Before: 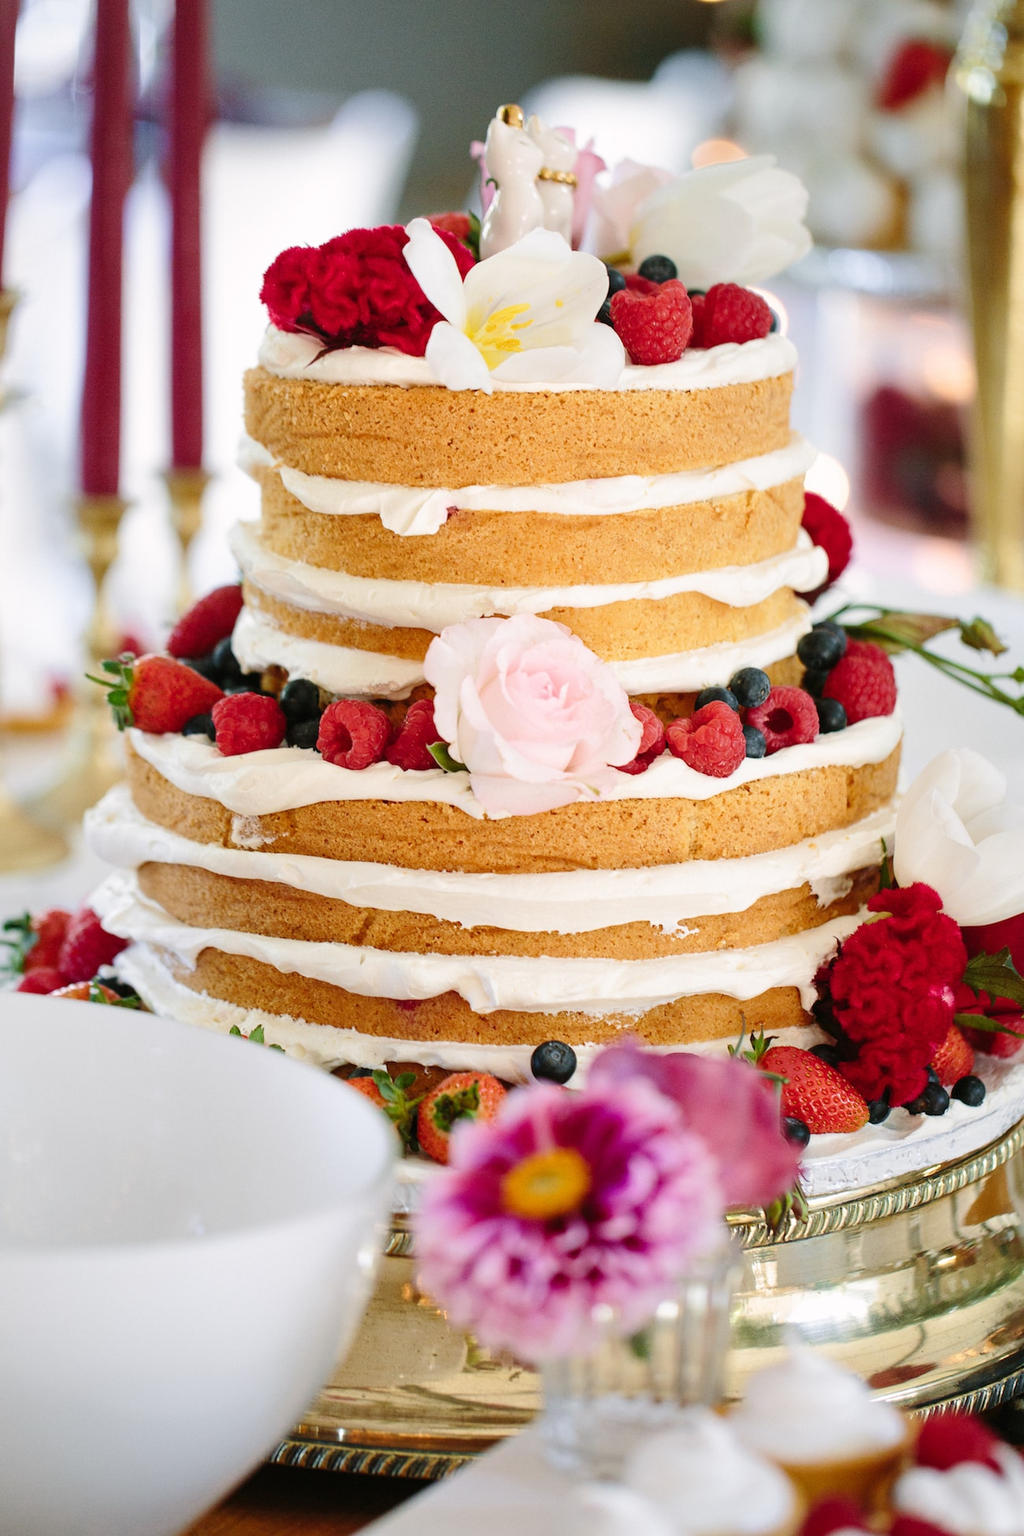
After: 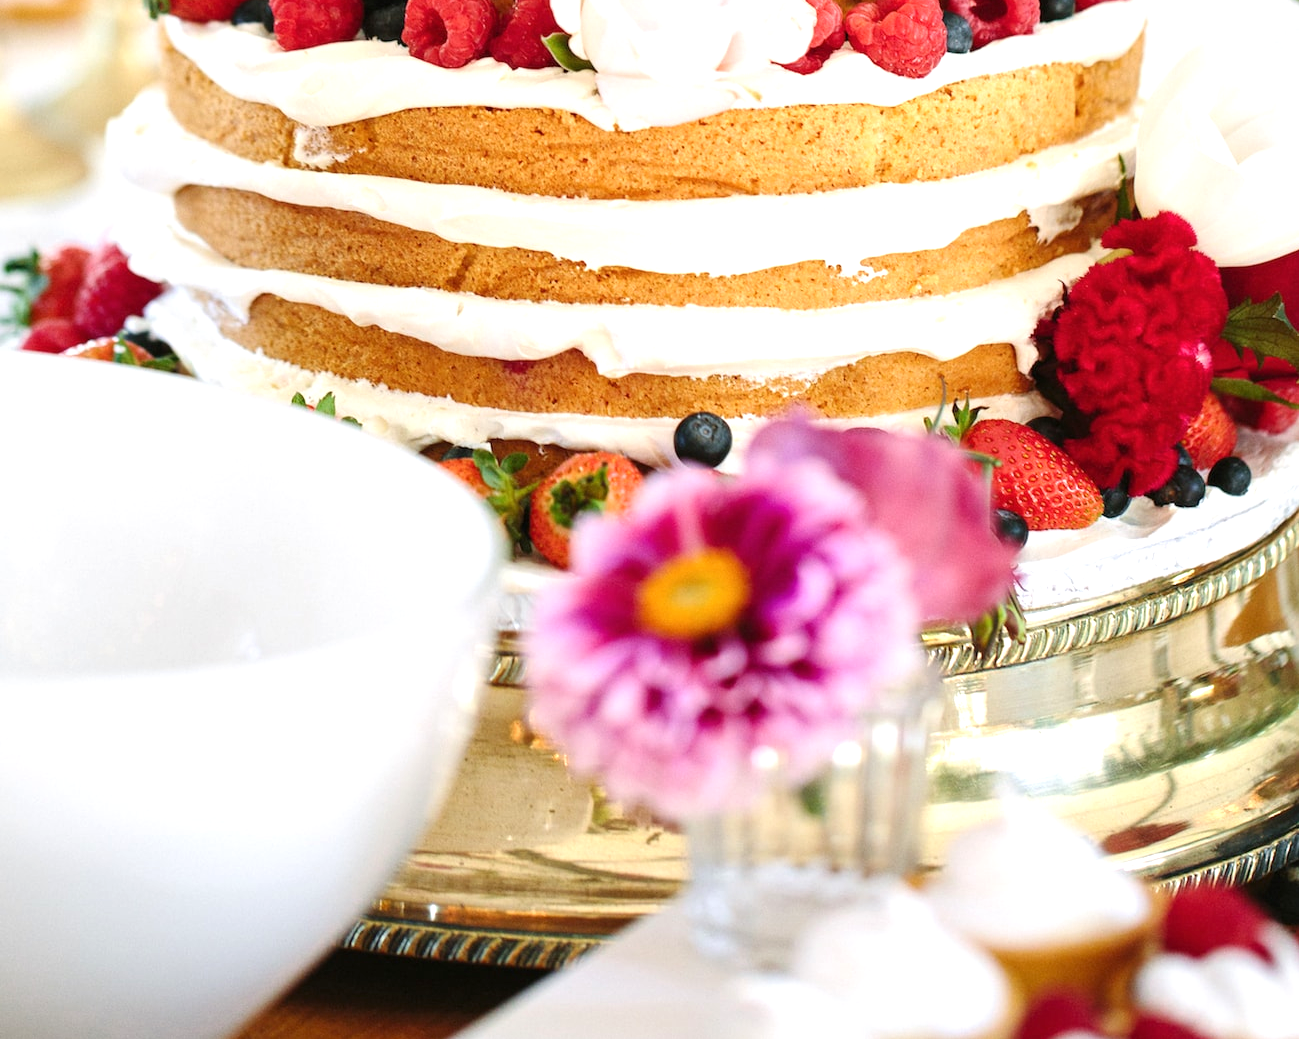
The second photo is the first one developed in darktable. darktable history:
crop and rotate: top 46.7%, right 0.034%
exposure: exposure 0.567 EV, compensate exposure bias true, compensate highlight preservation false
levels: white 99.9%
shadows and highlights: shadows 12.22, white point adjustment 1.17, highlights -0.547, soften with gaussian
